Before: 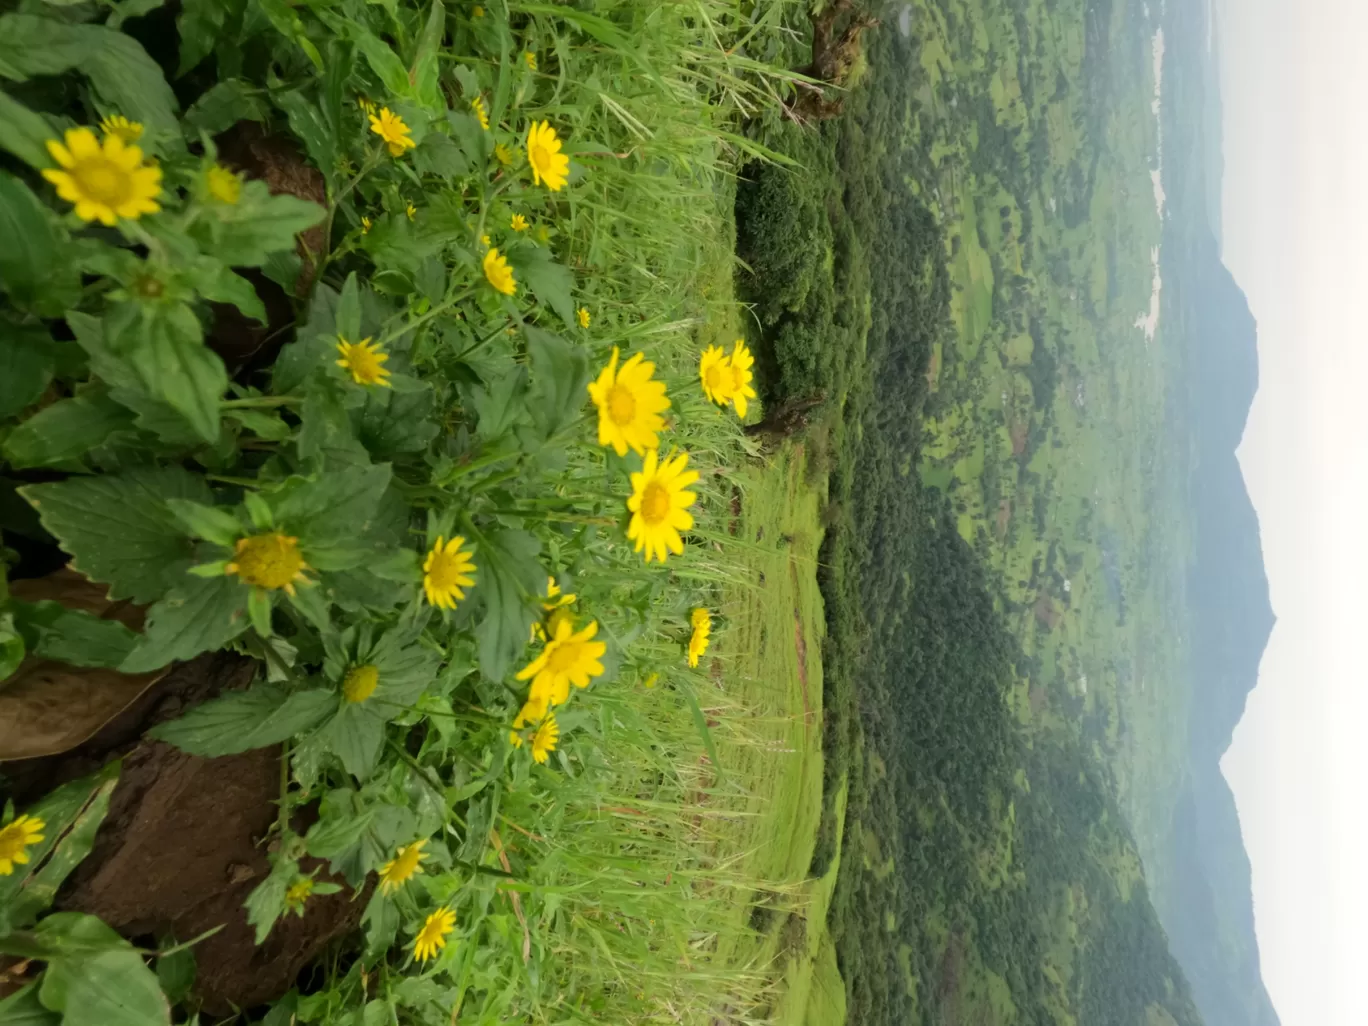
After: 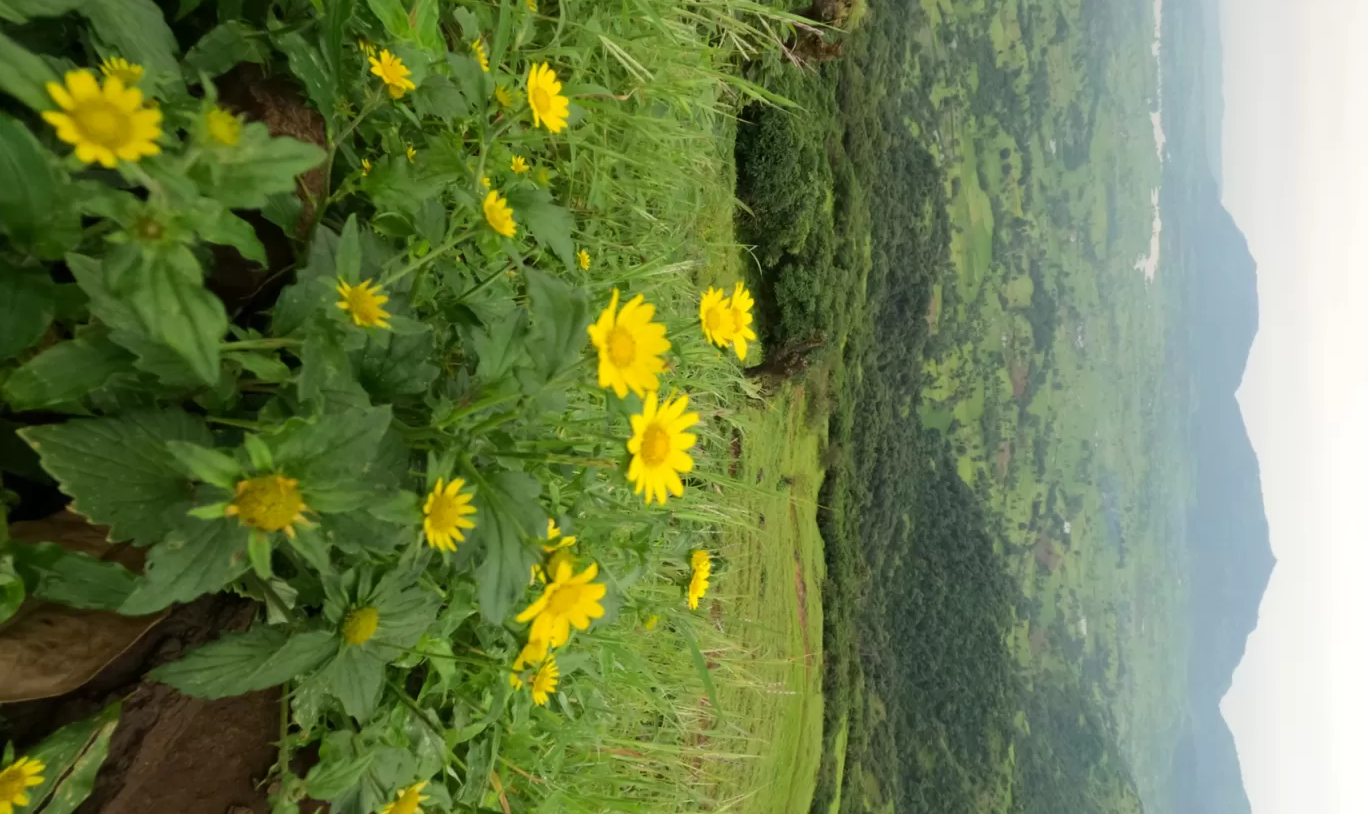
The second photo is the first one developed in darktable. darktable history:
crop and rotate: top 5.654%, bottom 14.989%
